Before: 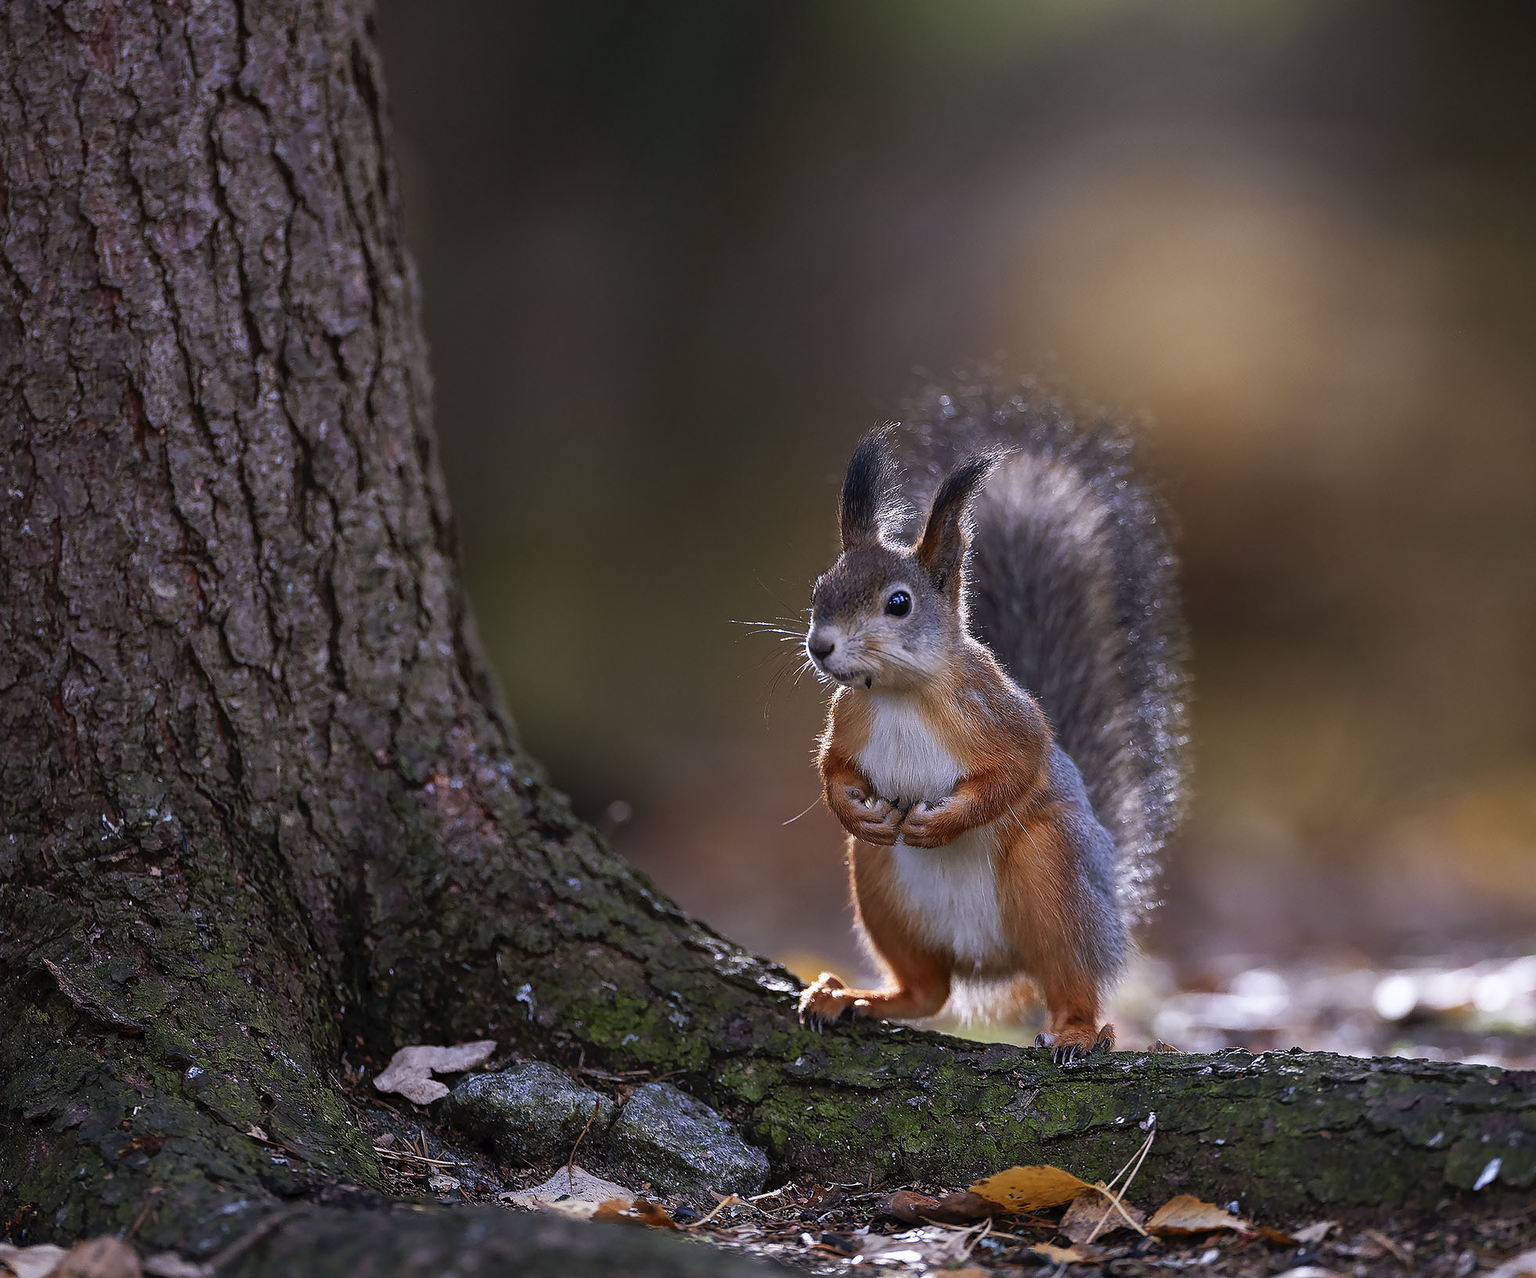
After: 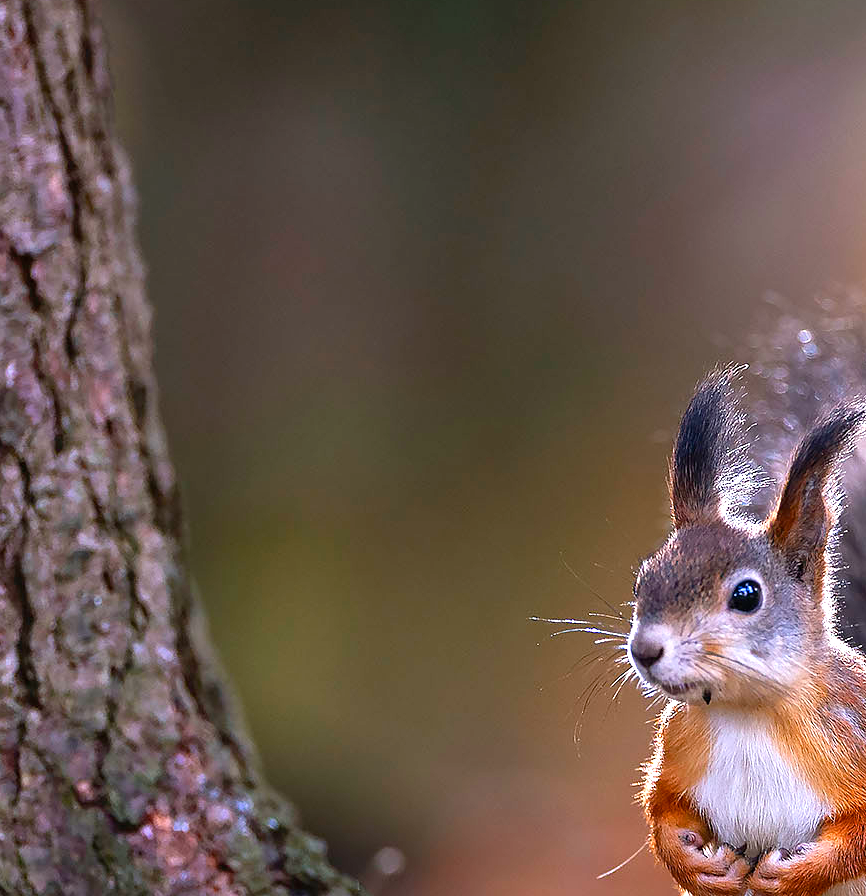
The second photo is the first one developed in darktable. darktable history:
crop: left 20.514%, top 10.777%, right 35.308%, bottom 34.287%
exposure: exposure 0.51 EV, compensate exposure bias true, compensate highlight preservation false
color balance rgb: perceptual saturation grading › global saturation 29.608%
